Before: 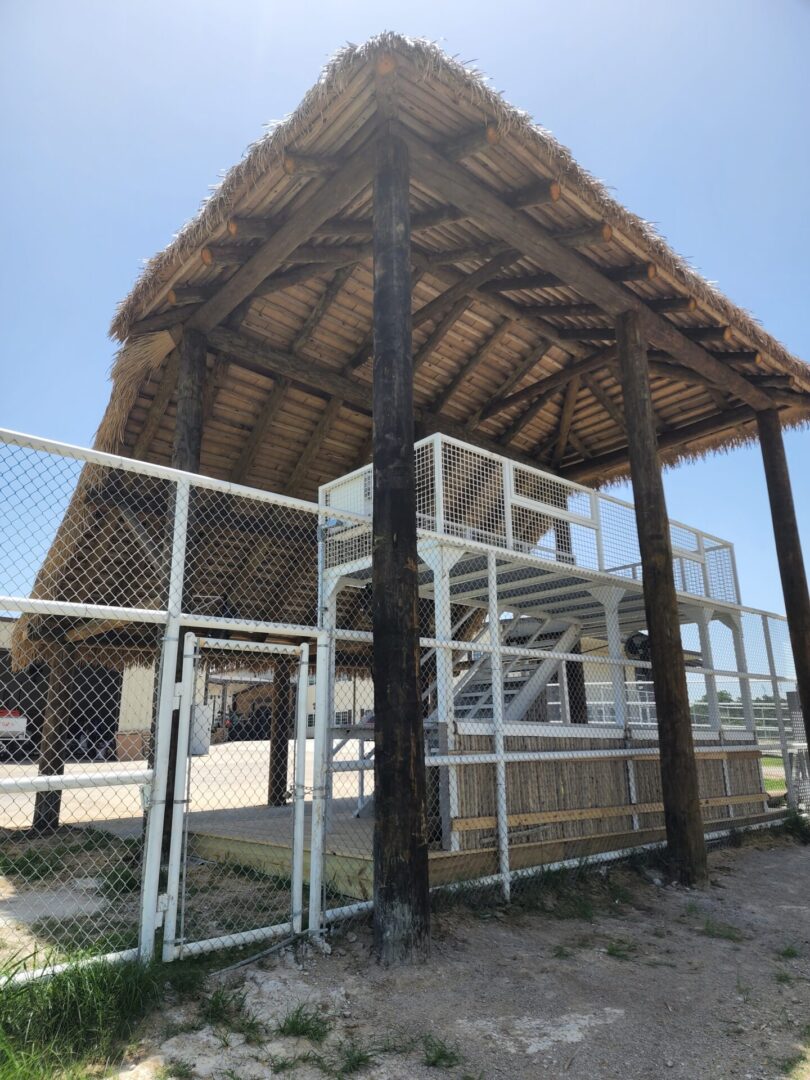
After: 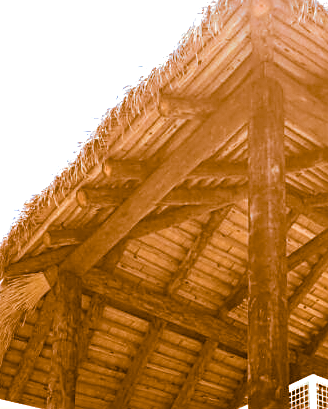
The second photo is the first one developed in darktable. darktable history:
exposure: black level correction 0, exposure 1.1 EV, compensate exposure bias true, compensate highlight preservation false
color balance rgb: linear chroma grading › global chroma 15%, perceptual saturation grading › global saturation 30%
crop: left 15.452%, top 5.459%, right 43.956%, bottom 56.62%
shadows and highlights: radius 125.46, shadows 30.51, highlights -30.51, low approximation 0.01, soften with gaussian
sharpen: on, module defaults
local contrast: highlights 100%, shadows 100%, detail 120%, midtone range 0.2
split-toning: shadows › hue 26°, shadows › saturation 0.92, highlights › hue 40°, highlights › saturation 0.92, balance -63, compress 0%
